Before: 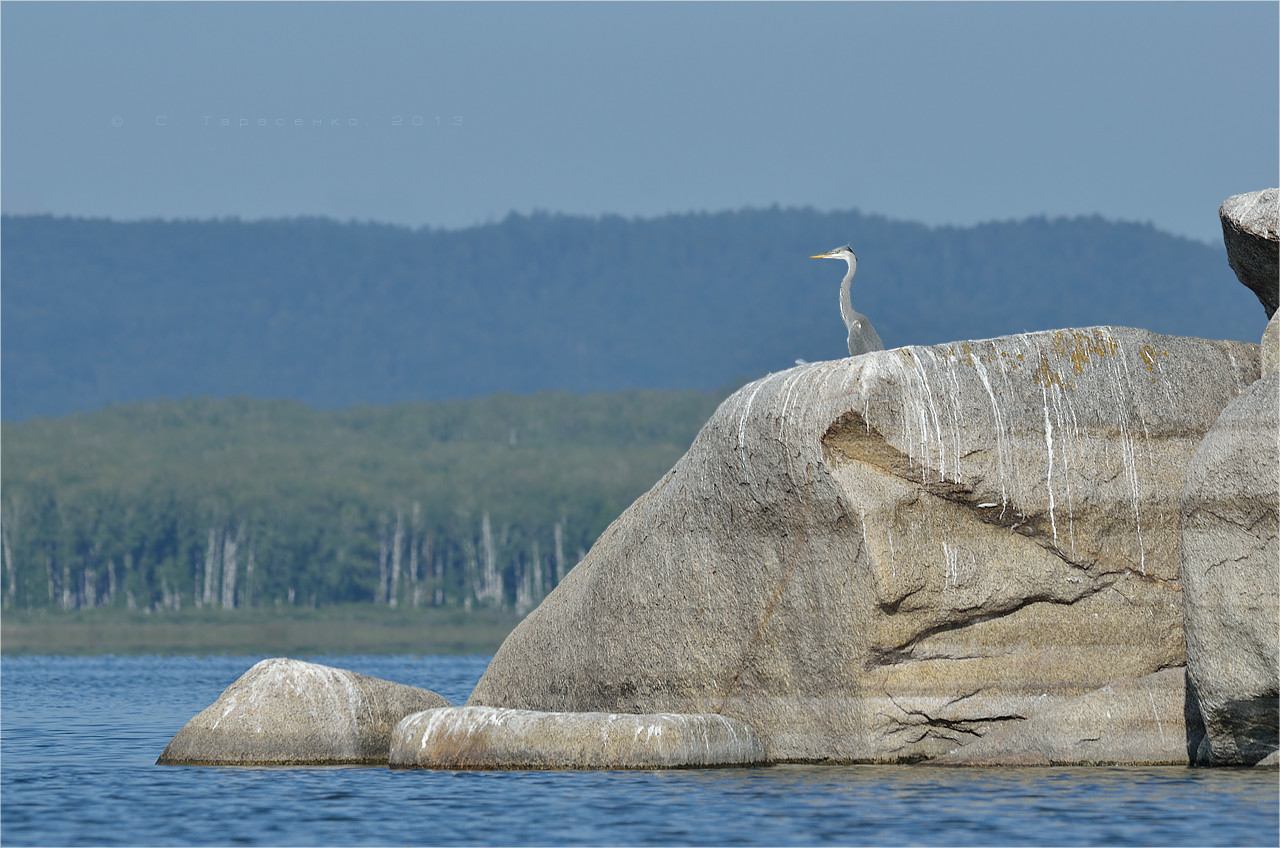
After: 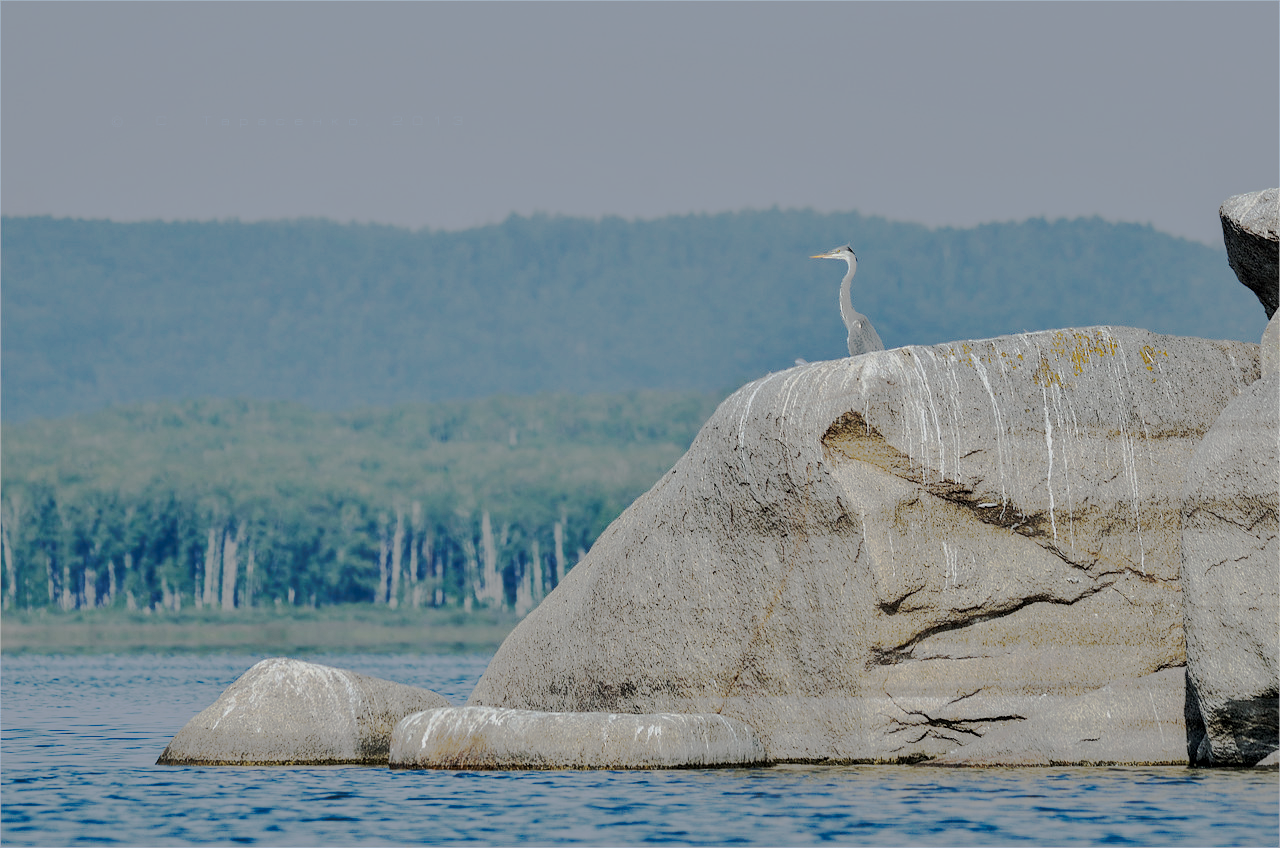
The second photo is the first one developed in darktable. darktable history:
tone curve: curves: ch0 [(0, 0) (0.003, 0.005) (0.011, 0.012) (0.025, 0.026) (0.044, 0.046) (0.069, 0.071) (0.1, 0.098) (0.136, 0.135) (0.177, 0.178) (0.224, 0.217) (0.277, 0.274) (0.335, 0.335) (0.399, 0.442) (0.468, 0.543) (0.543, 0.6) (0.623, 0.628) (0.709, 0.679) (0.801, 0.782) (0.898, 0.904) (1, 1)], preserve colors none
filmic rgb: black relative exposure -7.65 EV, white relative exposure 4.56 EV, hardness 3.61
local contrast: on, module defaults
